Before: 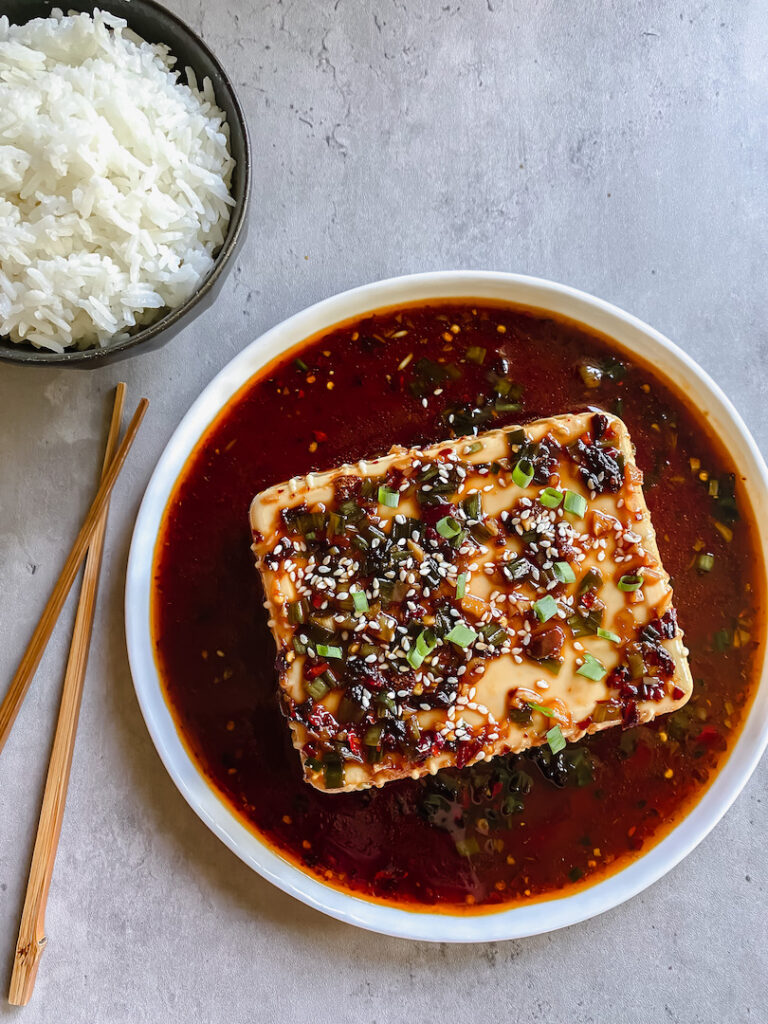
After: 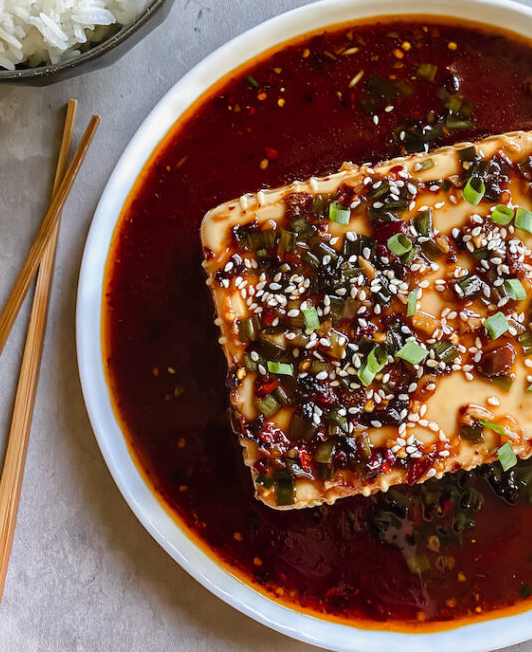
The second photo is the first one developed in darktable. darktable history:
color correction: highlights a* -0.182, highlights b* -0.124
crop: left 6.488%, top 27.668%, right 24.183%, bottom 8.656%
